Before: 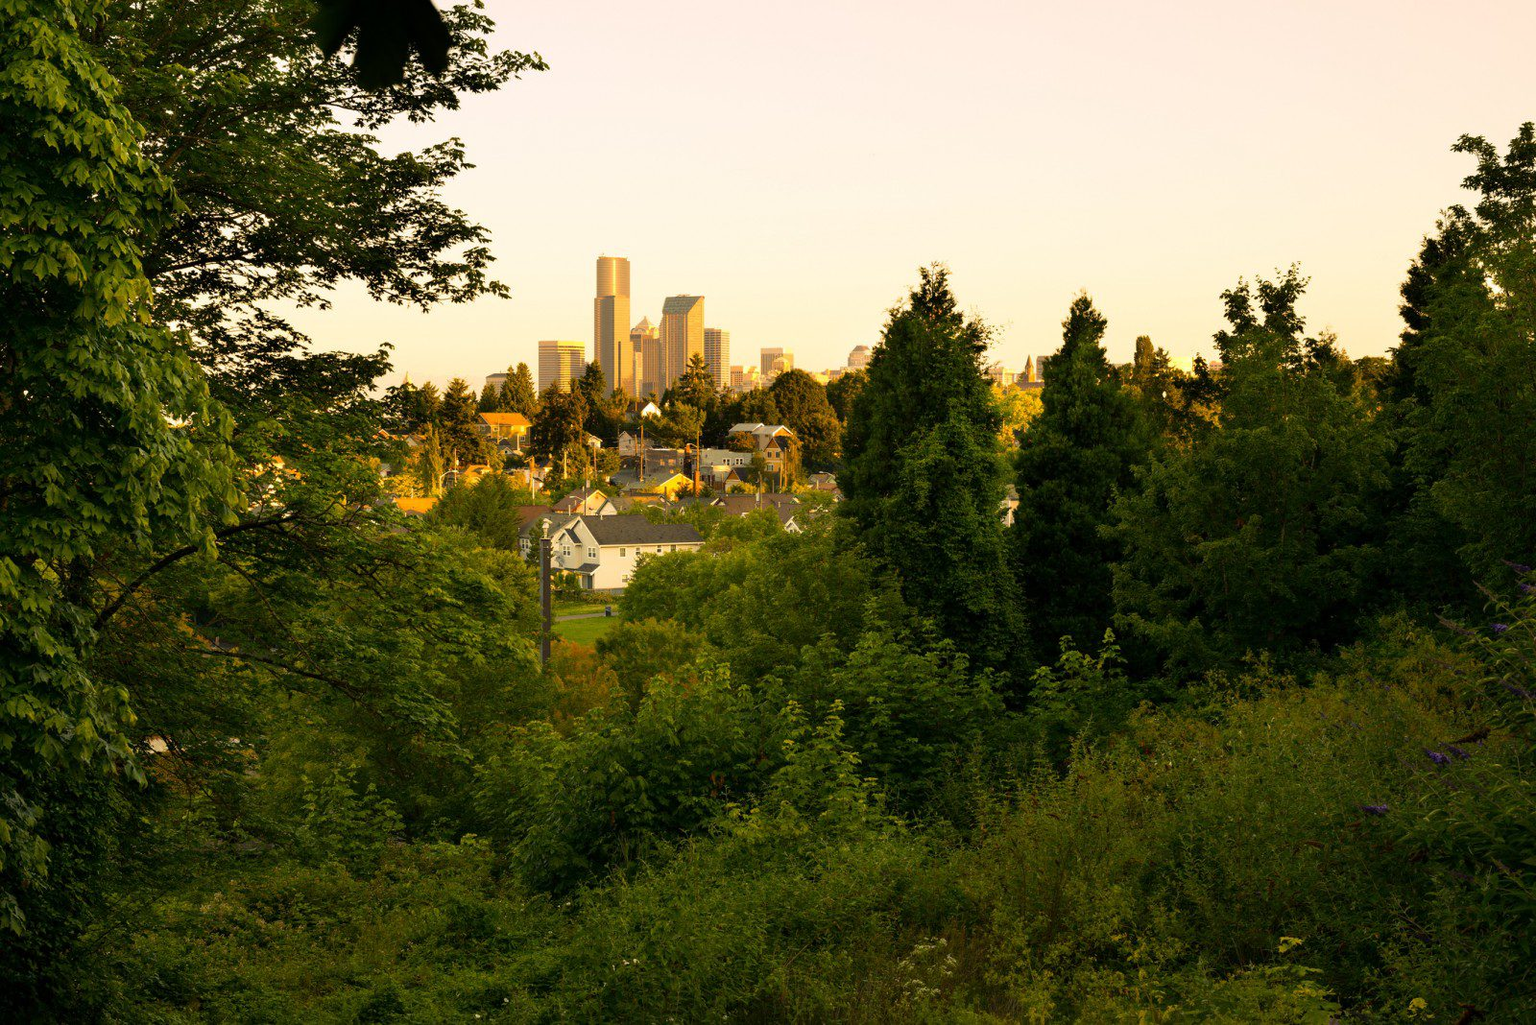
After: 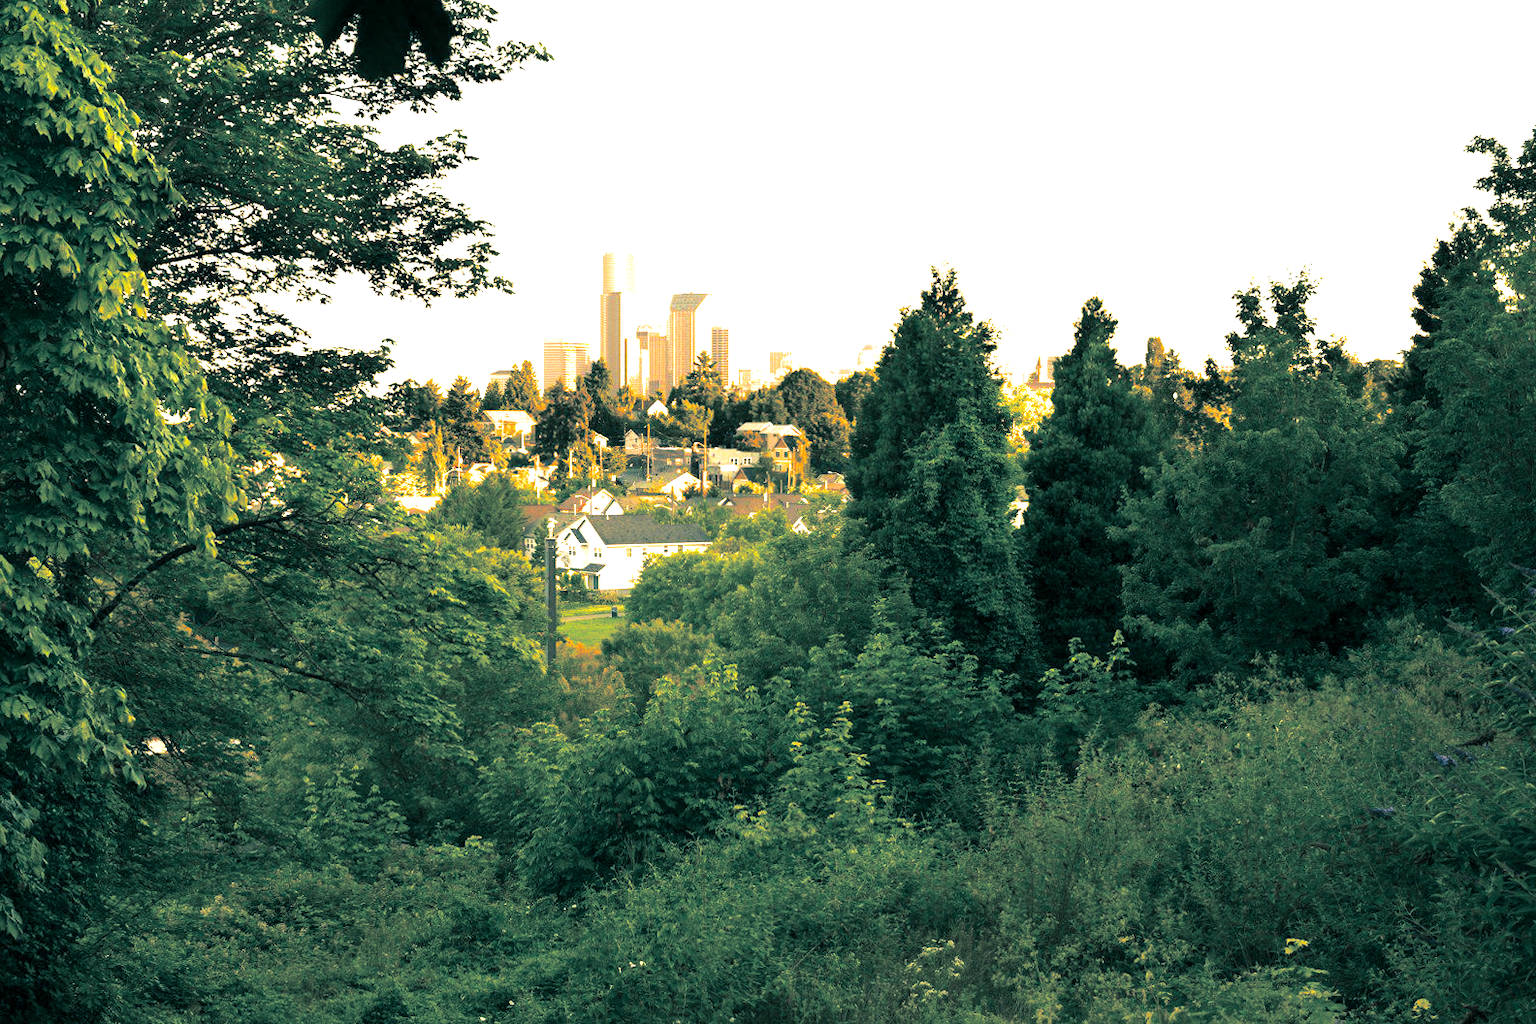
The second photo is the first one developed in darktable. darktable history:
split-toning: shadows › hue 186.43°, highlights › hue 49.29°, compress 30.29%
exposure: exposure 1.5 EV, compensate highlight preservation false
rotate and perspective: rotation 0.174°, lens shift (vertical) 0.013, lens shift (horizontal) 0.019, shear 0.001, automatic cropping original format, crop left 0.007, crop right 0.991, crop top 0.016, crop bottom 0.997
